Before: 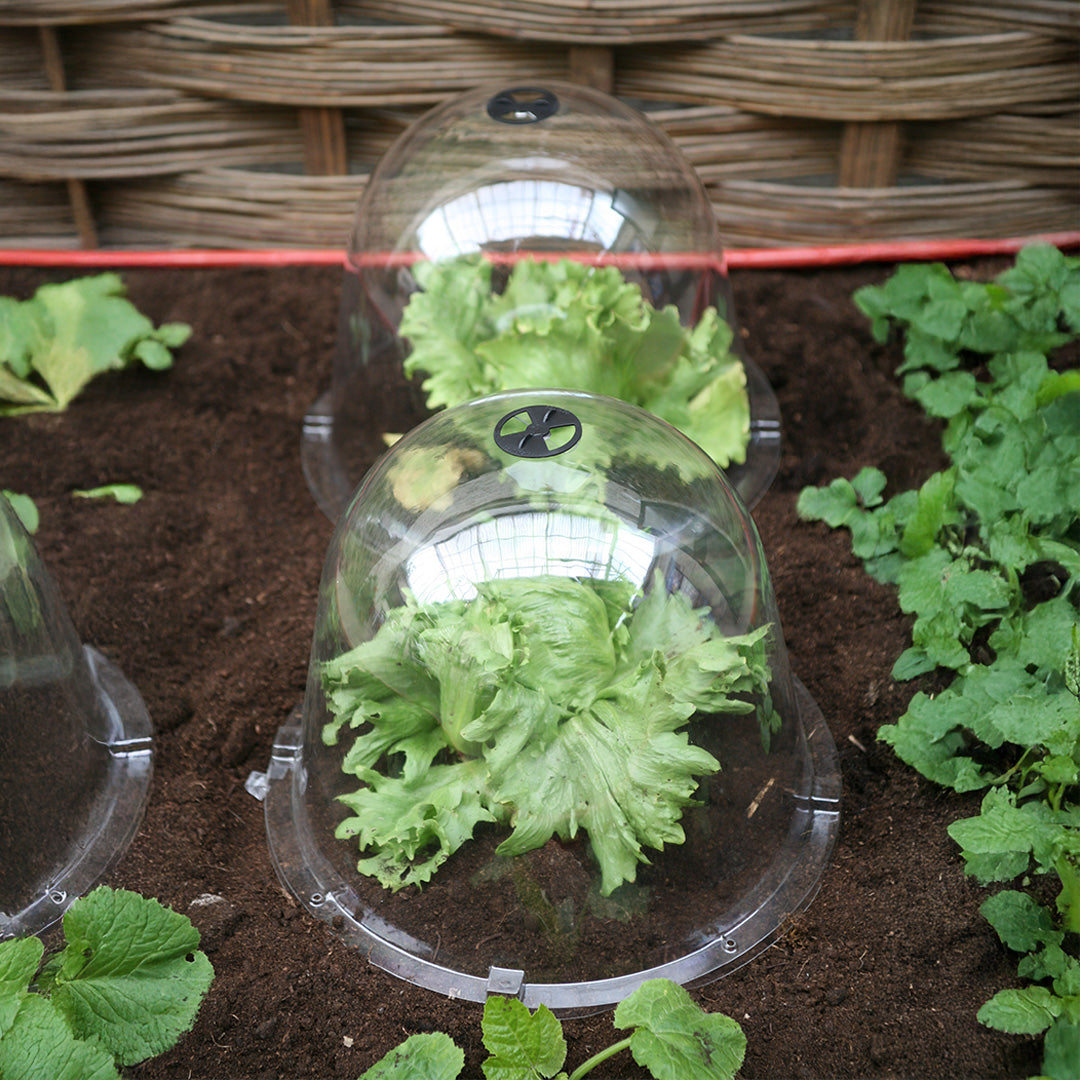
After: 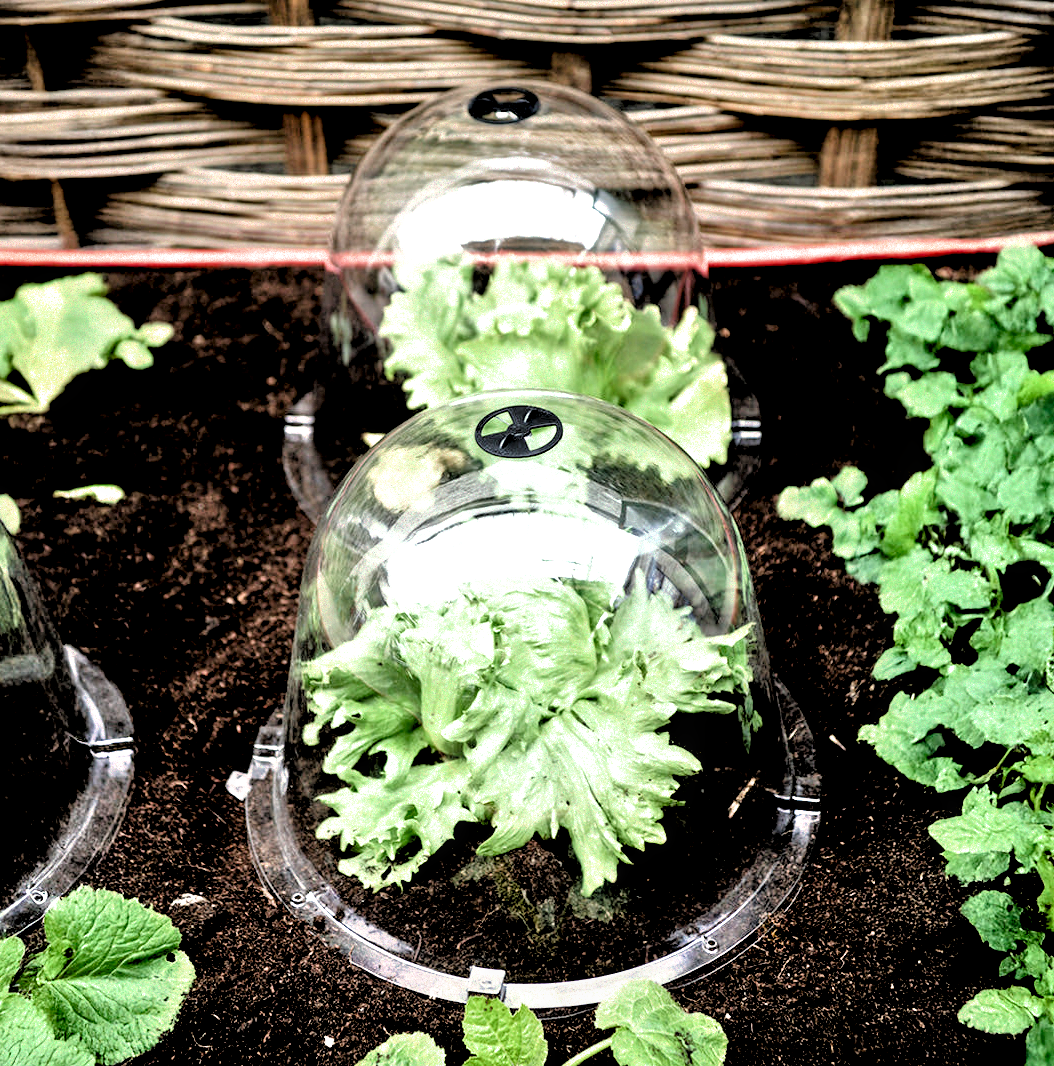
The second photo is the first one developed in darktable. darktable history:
local contrast: highlights 83%, shadows 81%
filmic rgb: black relative exposure -1 EV, white relative exposure 2.05 EV, hardness 1.52, contrast 2.25, enable highlight reconstruction true
contrast brightness saturation: contrast 0.07, brightness -0.13, saturation 0.06
tone equalizer: -7 EV 0.15 EV, -6 EV 0.6 EV, -5 EV 1.15 EV, -4 EV 1.33 EV, -3 EV 1.15 EV, -2 EV 0.6 EV, -1 EV 0.15 EV, mask exposure compensation -0.5 EV
exposure: black level correction 0.007, exposure 0.093 EV, compensate highlight preservation false
crop and rotate: left 1.774%, right 0.633%, bottom 1.28%
